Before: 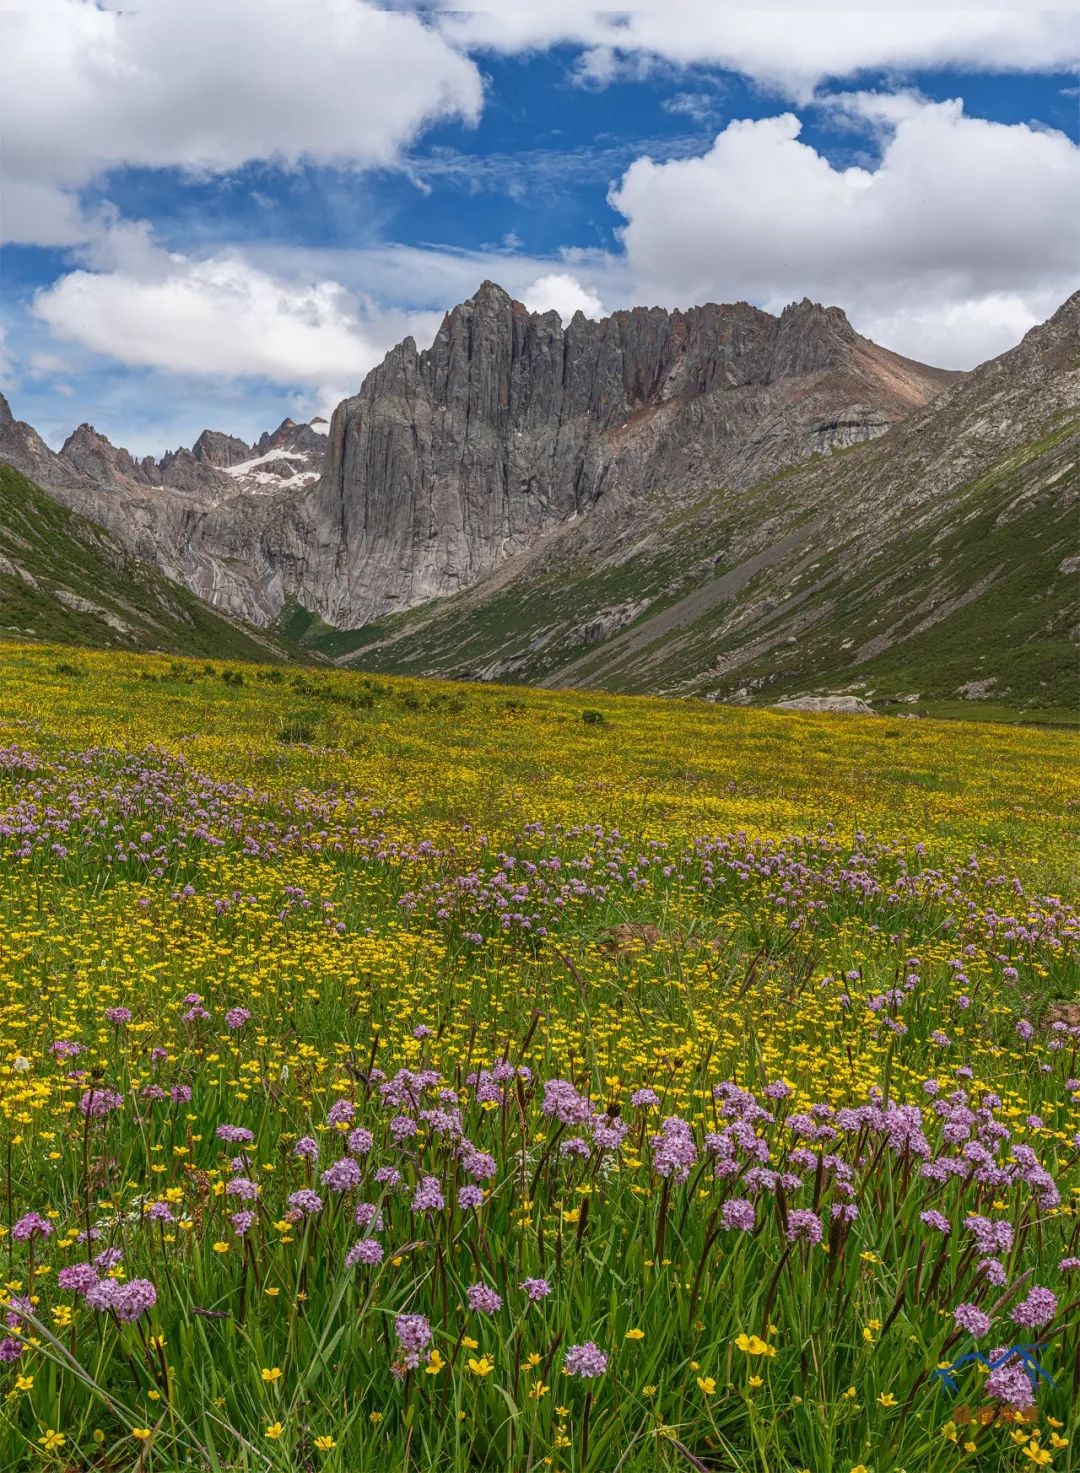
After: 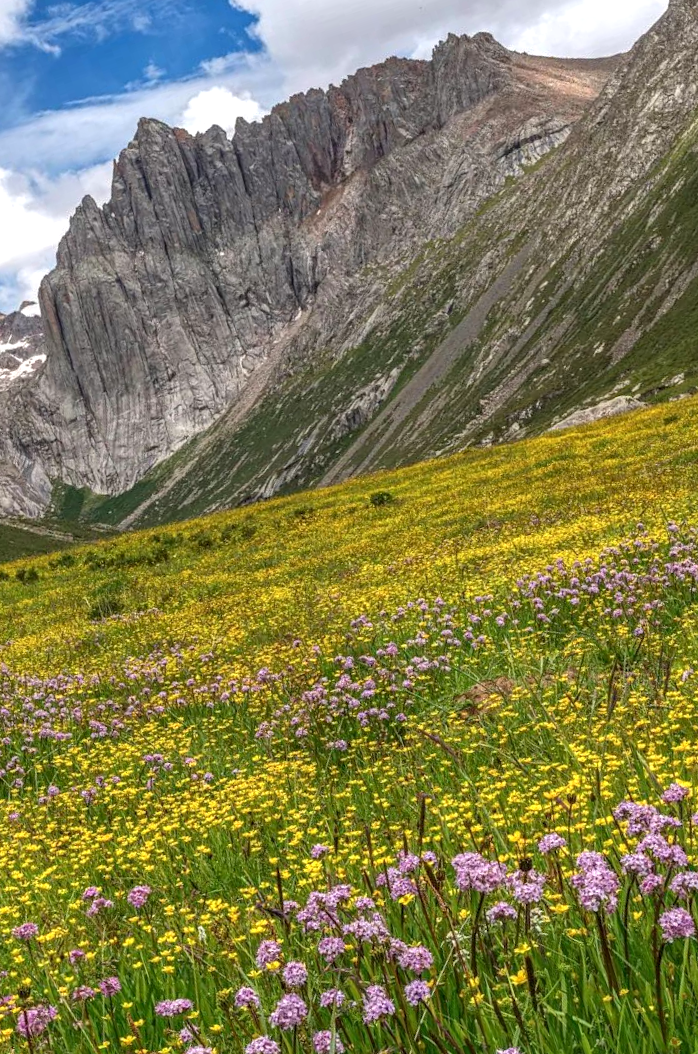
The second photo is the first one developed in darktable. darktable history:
local contrast: on, module defaults
crop and rotate: angle 18.5°, left 6.959%, right 3.705%, bottom 1.133%
exposure: exposure 0.467 EV, compensate highlight preservation false
